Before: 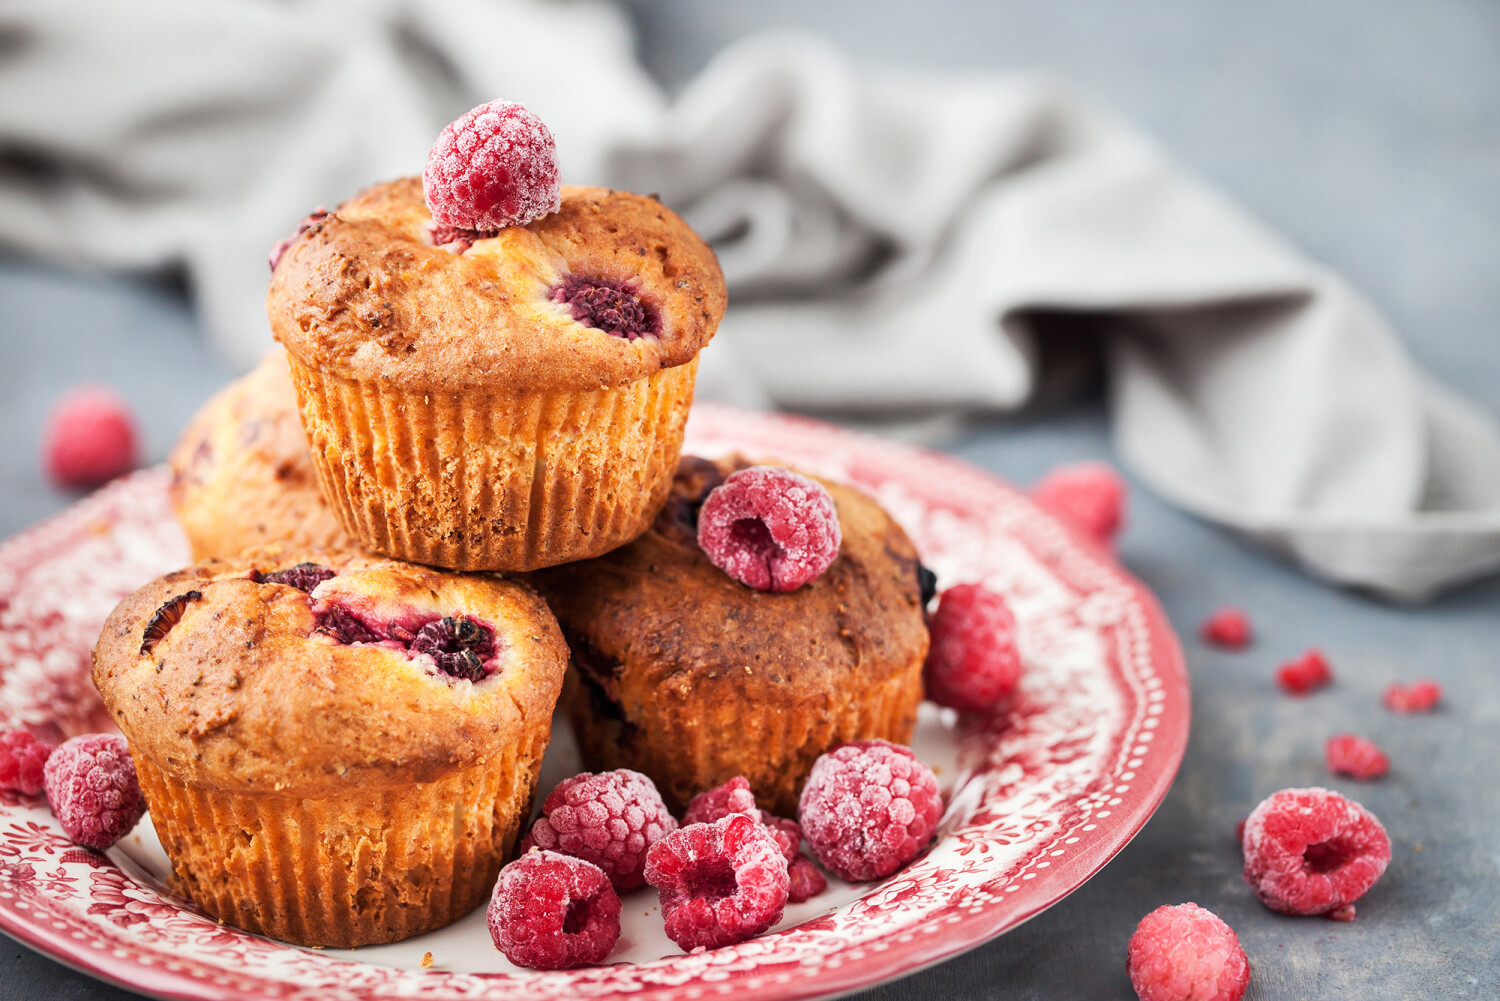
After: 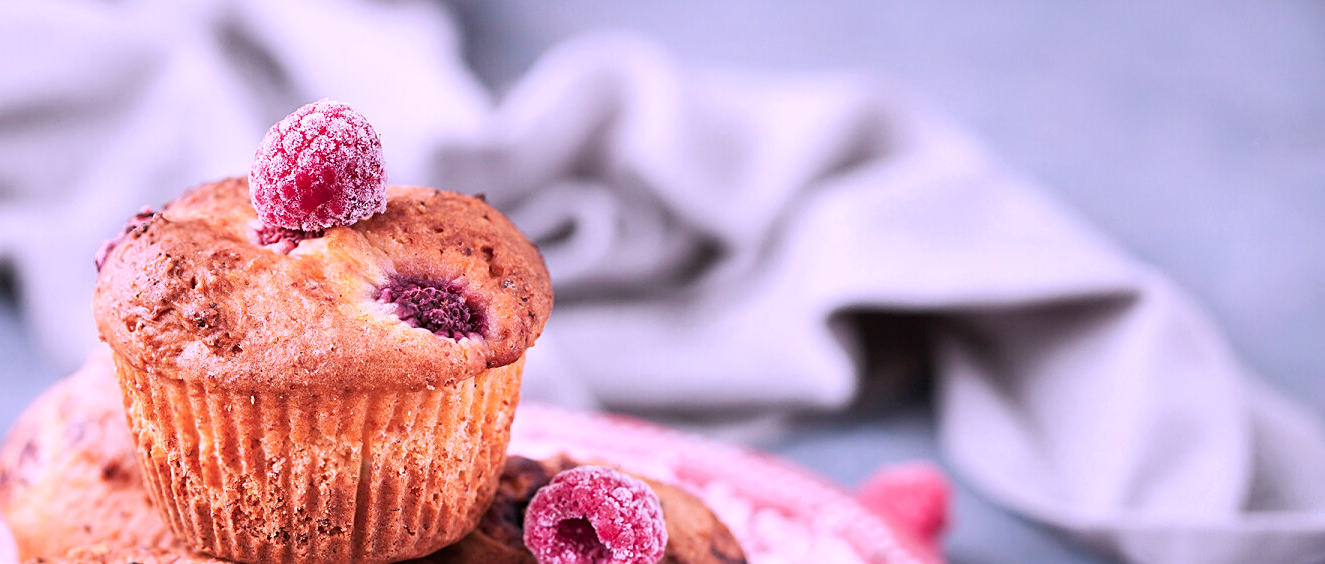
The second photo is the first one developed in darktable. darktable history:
sharpen: on, module defaults
color correction: highlights a* 15.15, highlights b* -25.28
crop and rotate: left 11.62%, bottom 43.572%
